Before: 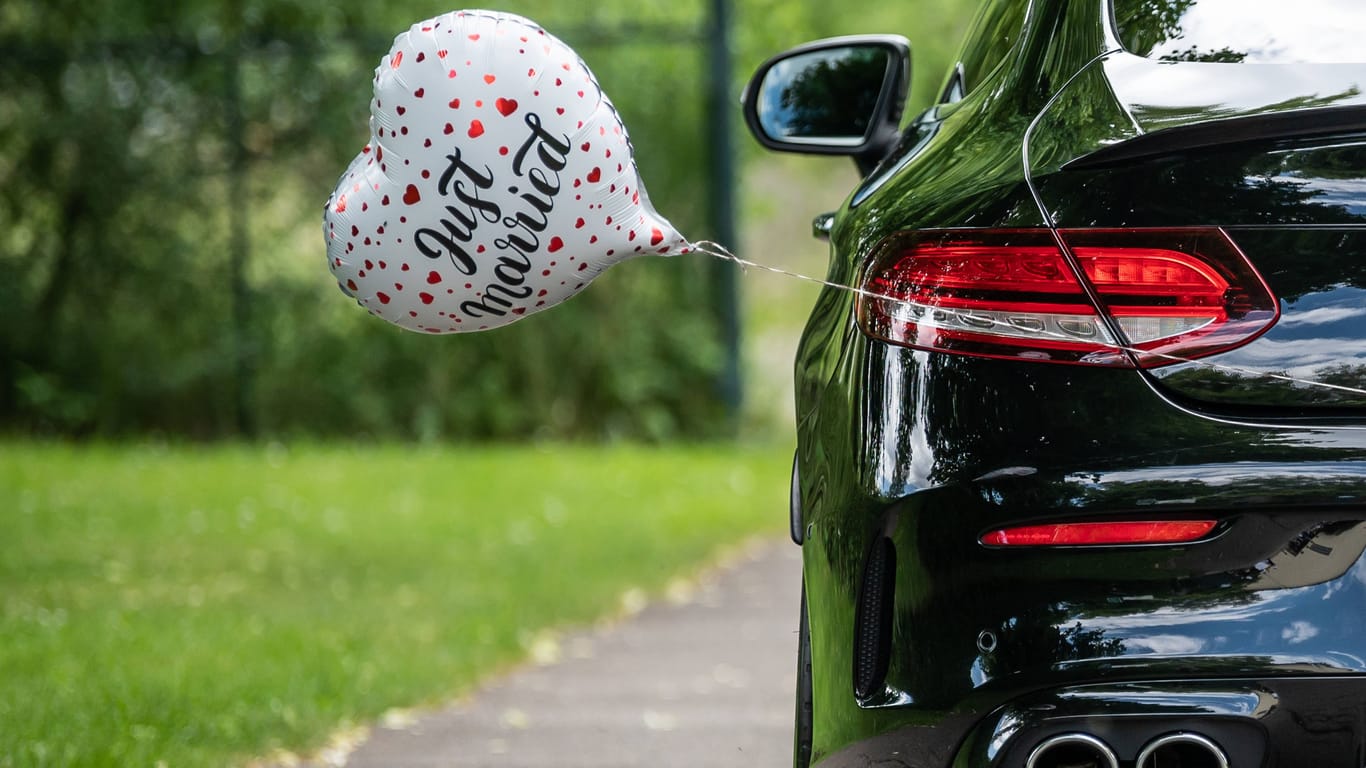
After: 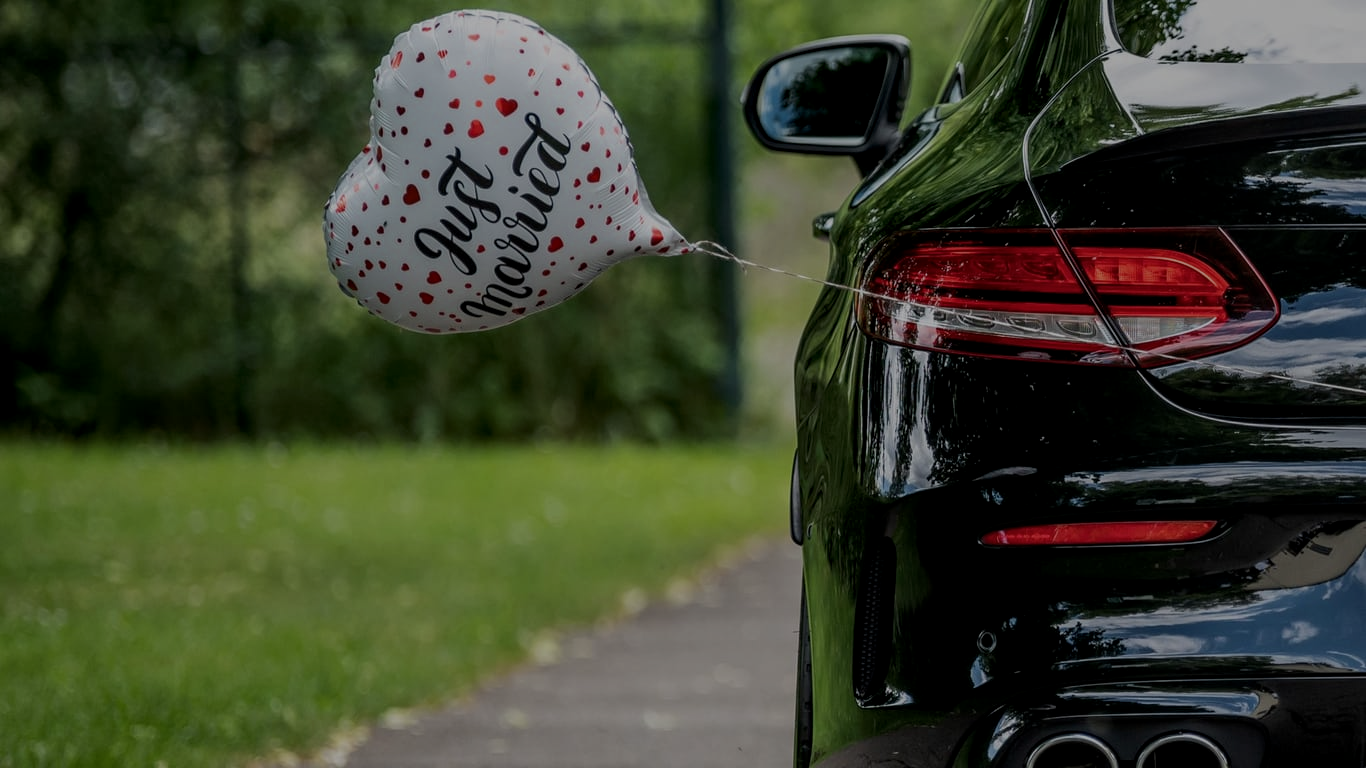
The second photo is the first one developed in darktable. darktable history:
color zones: curves: ch0 [(0.25, 0.5) (0.463, 0.627) (0.484, 0.637) (0.75, 0.5)]
exposure: exposure -1.468 EV, compensate highlight preservation false
local contrast: on, module defaults
